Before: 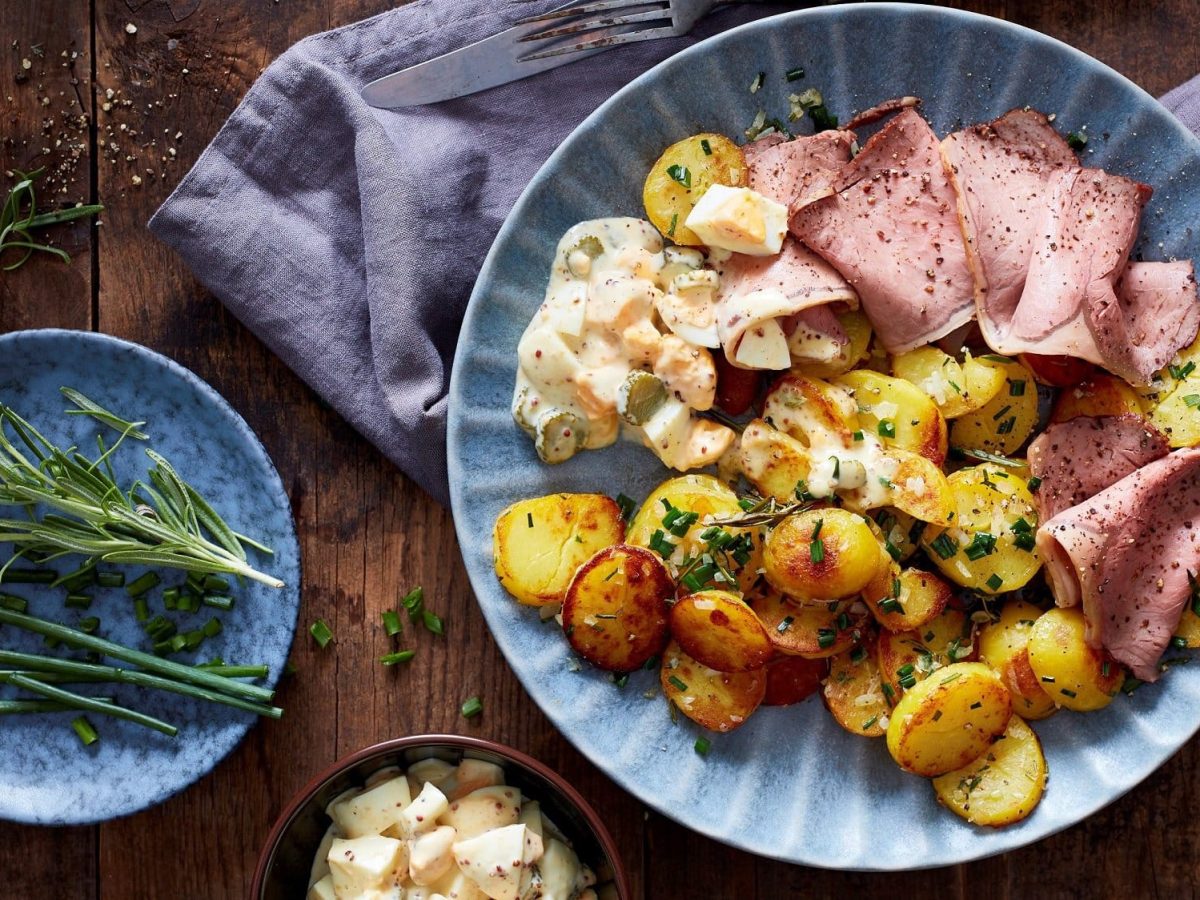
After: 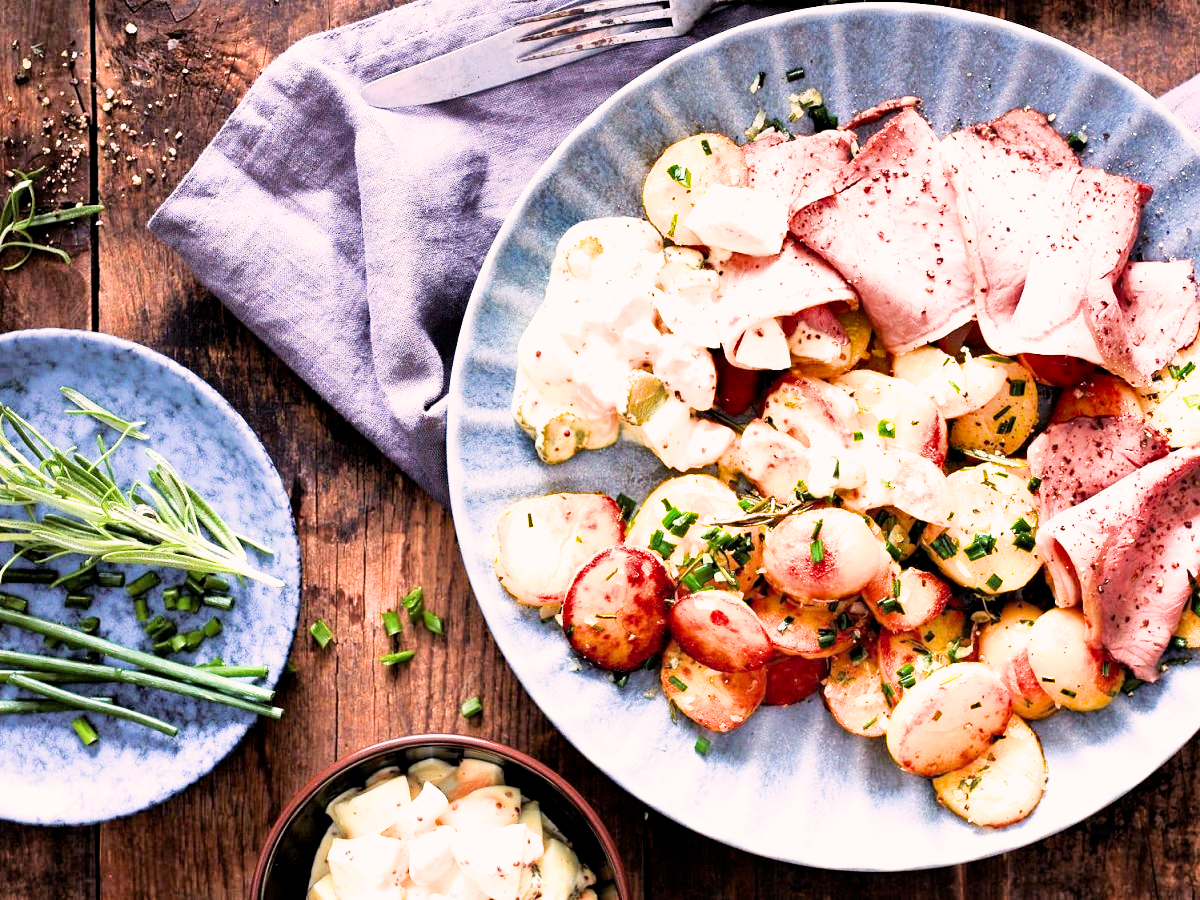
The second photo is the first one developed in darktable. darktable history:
shadows and highlights: soften with gaussian
color correction: highlights a* 7.34, highlights b* 4.37
filmic rgb: black relative exposure -5 EV, hardness 2.88, contrast 1.4, highlights saturation mix -30%
exposure: exposure 2.25 EV, compensate highlight preservation false
